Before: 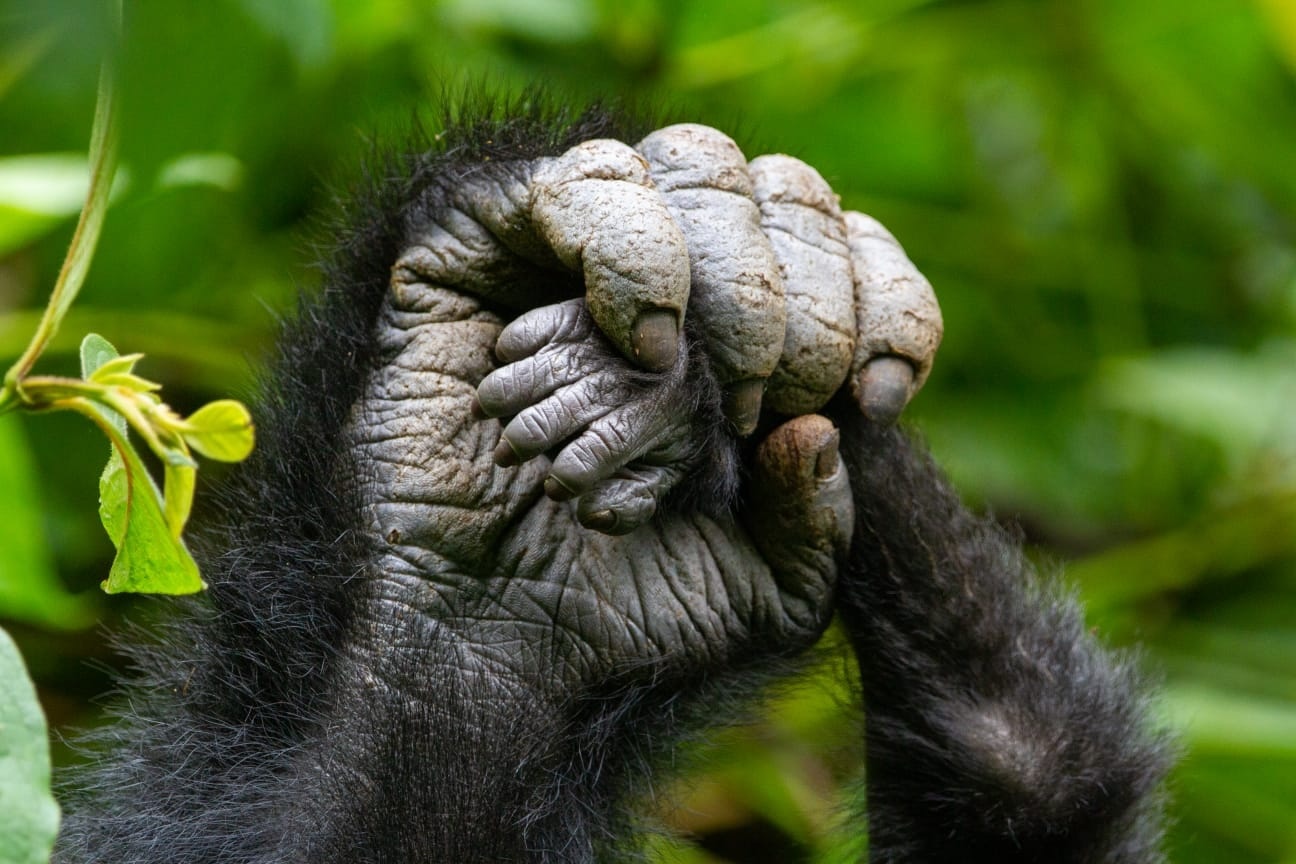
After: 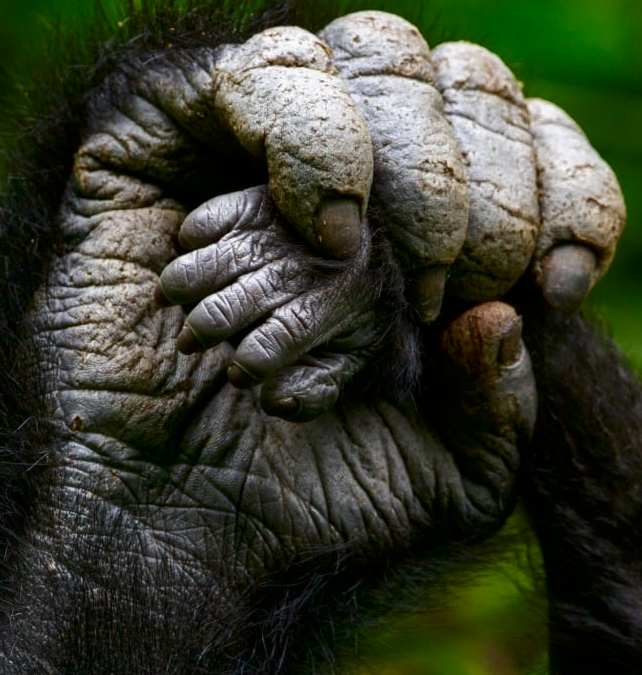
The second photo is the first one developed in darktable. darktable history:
contrast brightness saturation: brightness -0.215, saturation 0.082
crop and rotate: angle 0.013°, left 24.467%, top 13.088%, right 25.939%, bottom 8.7%
